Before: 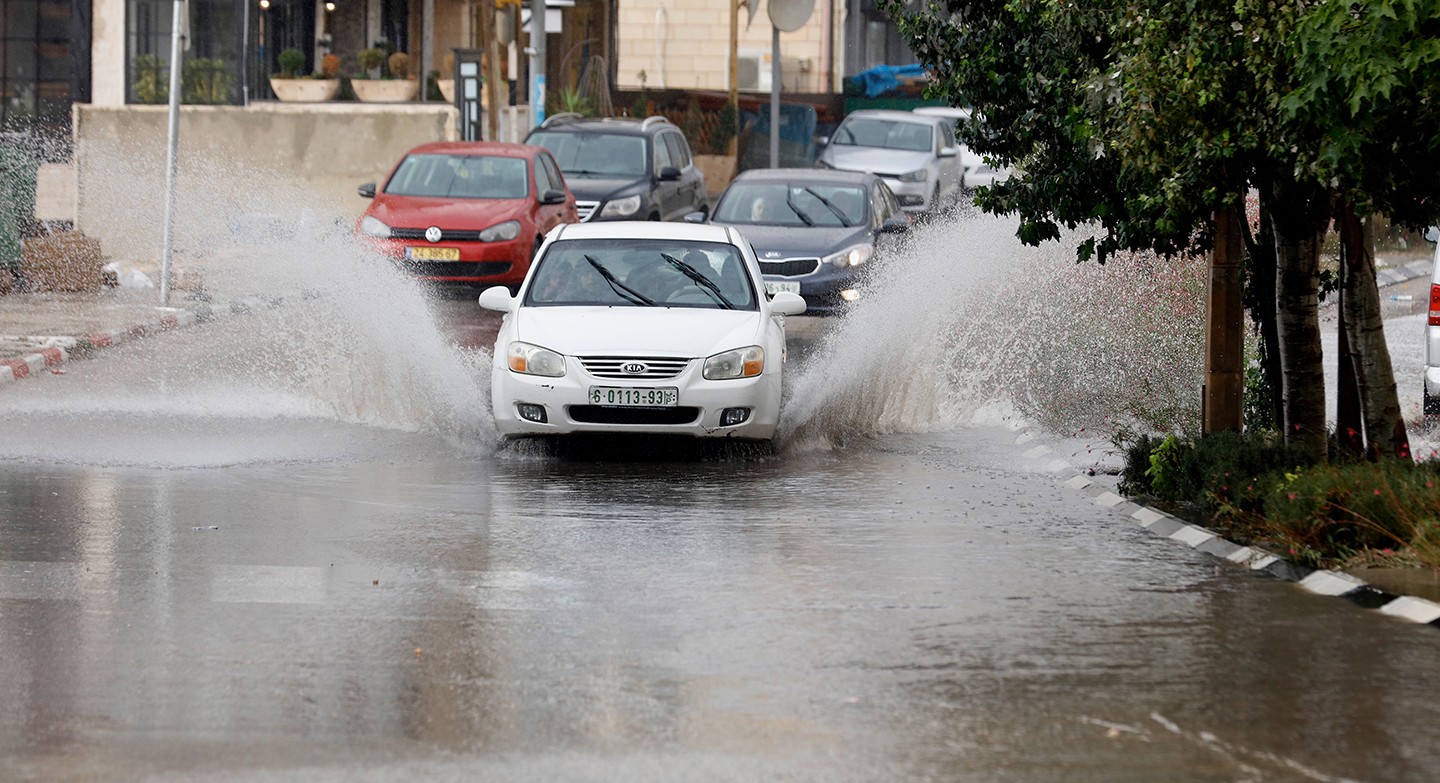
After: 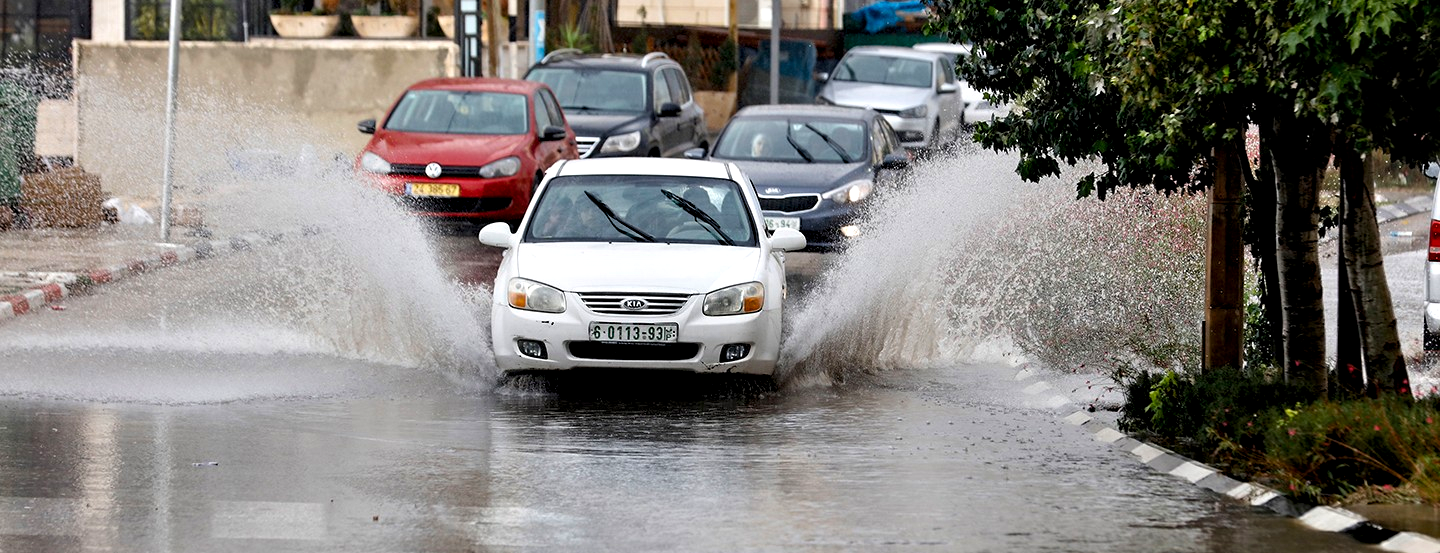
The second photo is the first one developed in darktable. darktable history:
contrast equalizer: y [[0.545, 0.572, 0.59, 0.59, 0.571, 0.545], [0.5 ×6], [0.5 ×6], [0 ×6], [0 ×6]]
color balance rgb: perceptual saturation grading › global saturation 20%, global vibrance 20%
crop and rotate: top 8.293%, bottom 20.996%
